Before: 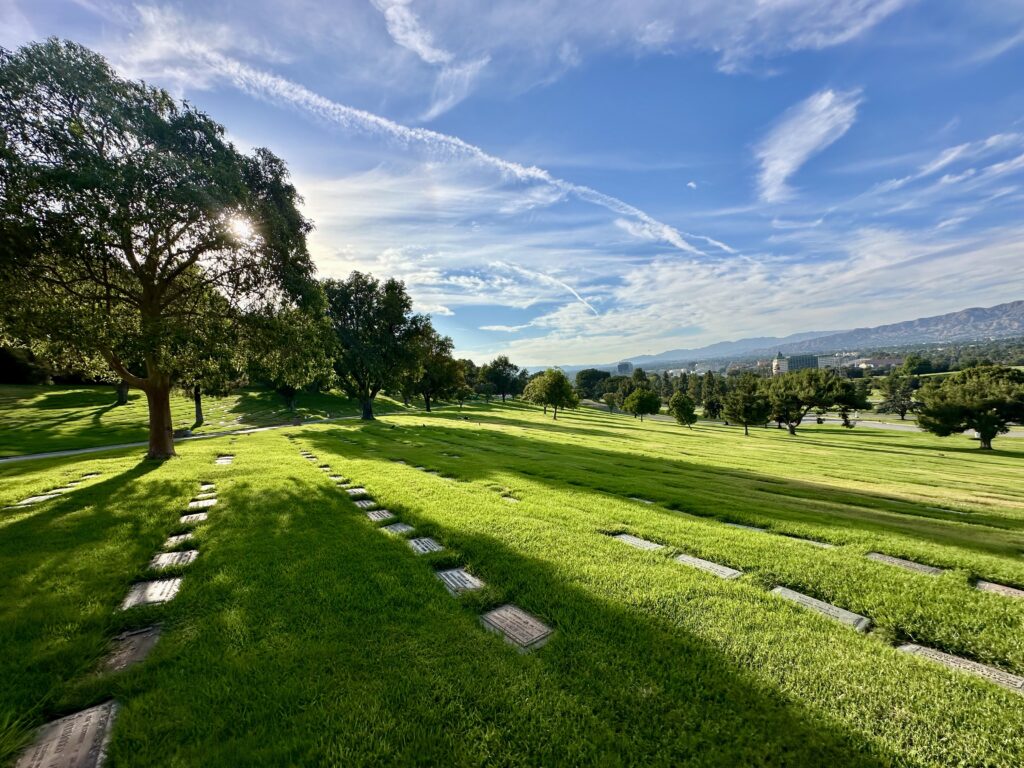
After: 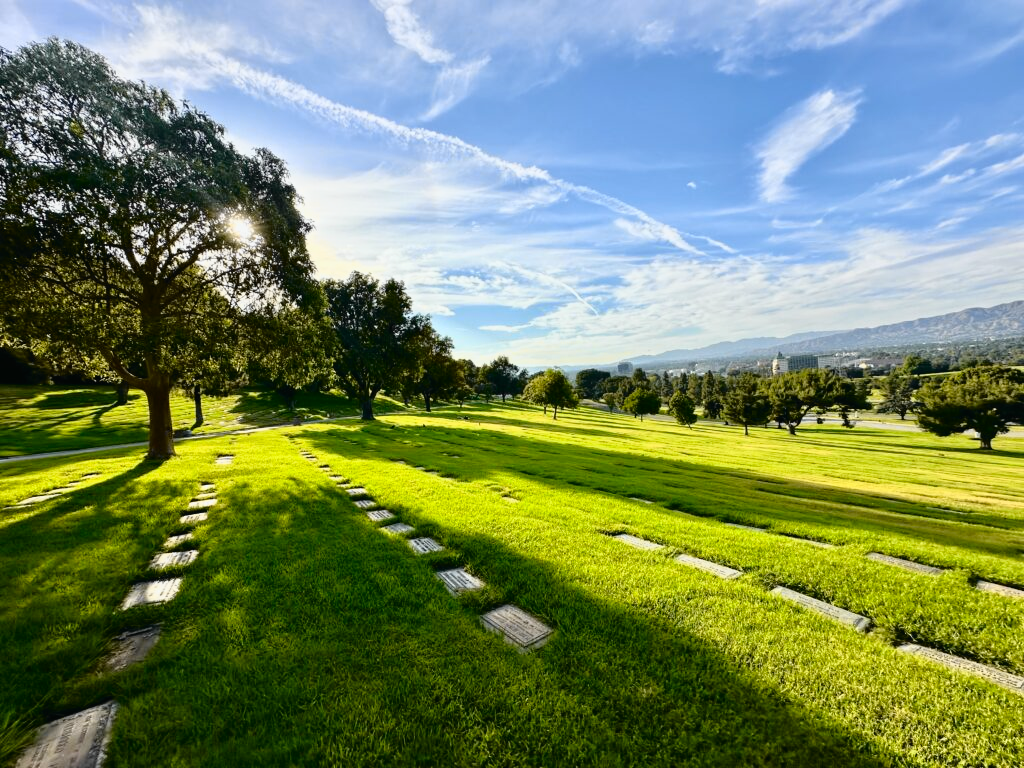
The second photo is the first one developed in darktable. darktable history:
tone curve: curves: ch0 [(0, 0.013) (0.129, 0.1) (0.327, 0.382) (0.489, 0.573) (0.66, 0.748) (0.858, 0.926) (1, 0.977)]; ch1 [(0, 0) (0.353, 0.344) (0.45, 0.46) (0.498, 0.495) (0.521, 0.506) (0.563, 0.559) (0.592, 0.585) (0.657, 0.655) (1, 1)]; ch2 [(0, 0) (0.333, 0.346) (0.375, 0.375) (0.427, 0.44) (0.5, 0.501) (0.505, 0.499) (0.528, 0.533) (0.579, 0.61) (0.612, 0.644) (0.66, 0.715) (1, 1)], color space Lab, independent channels, preserve colors none
